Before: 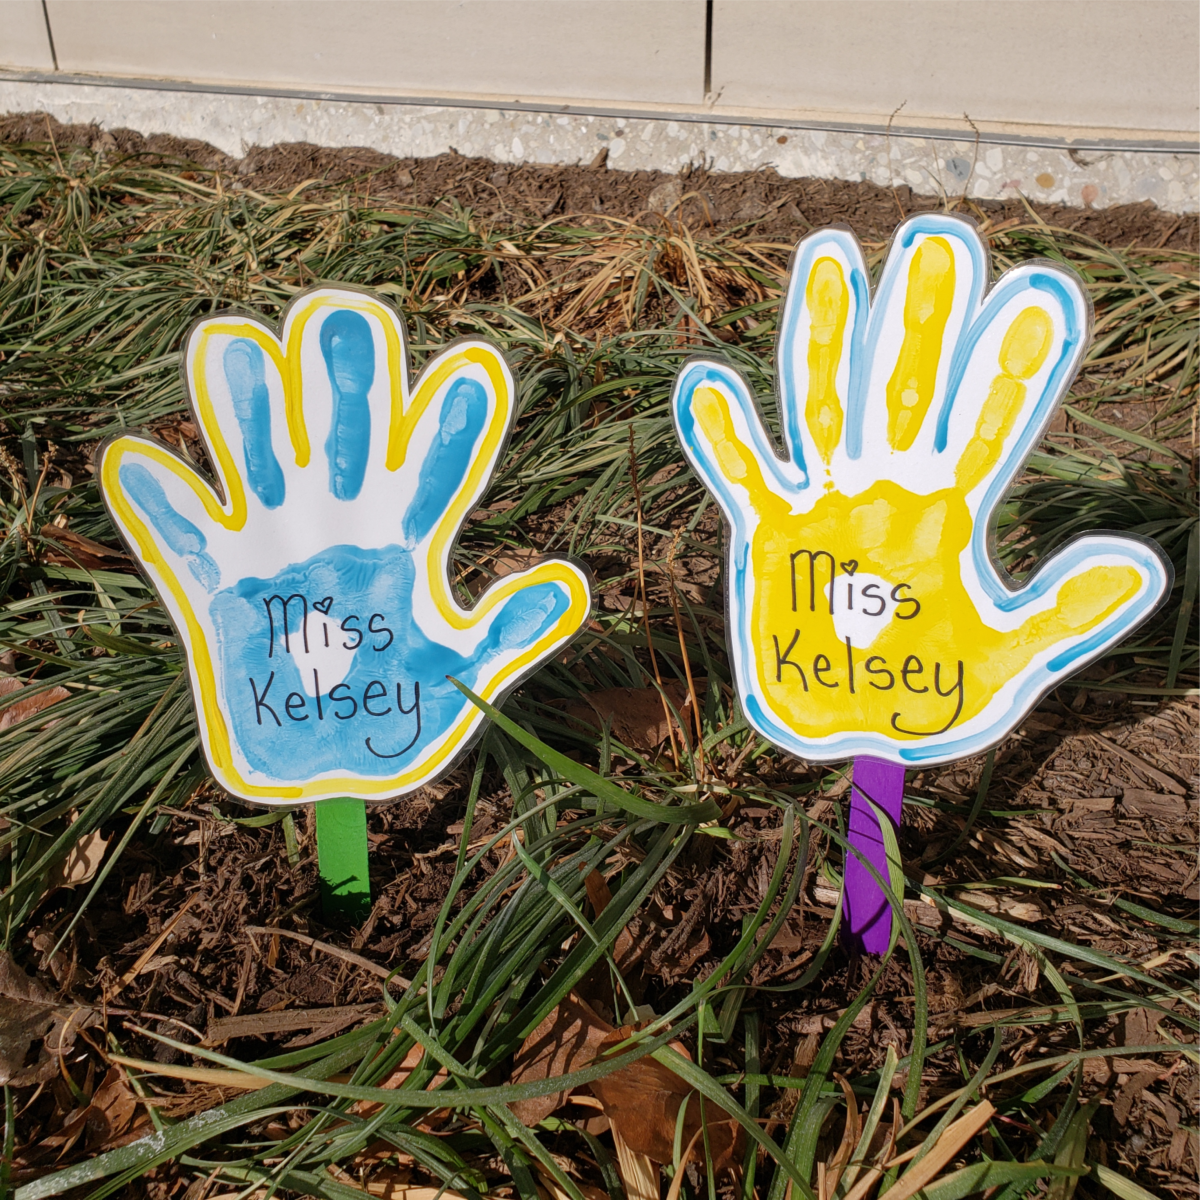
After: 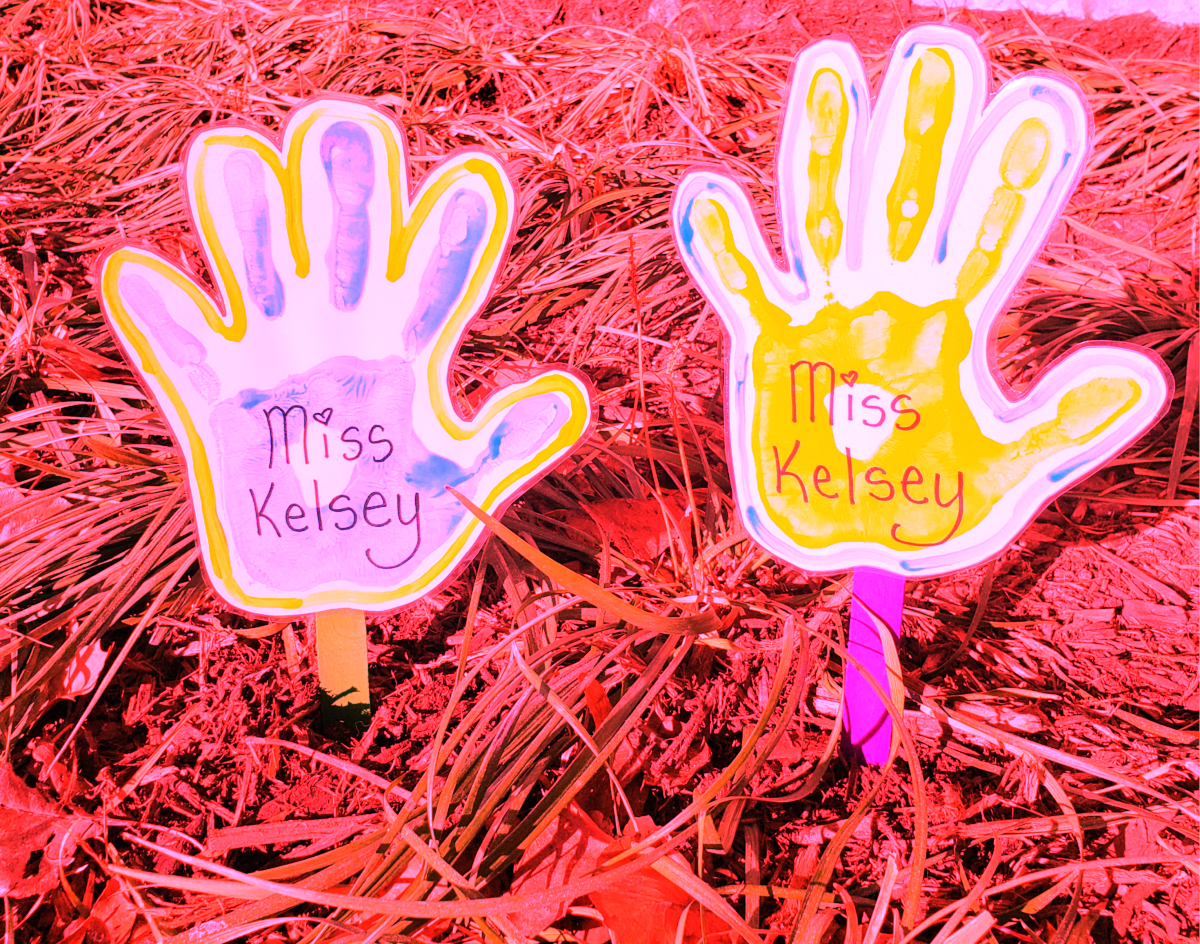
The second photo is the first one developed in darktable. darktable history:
crop and rotate: top 15.774%, bottom 5.506%
white balance: red 4.26, blue 1.802
